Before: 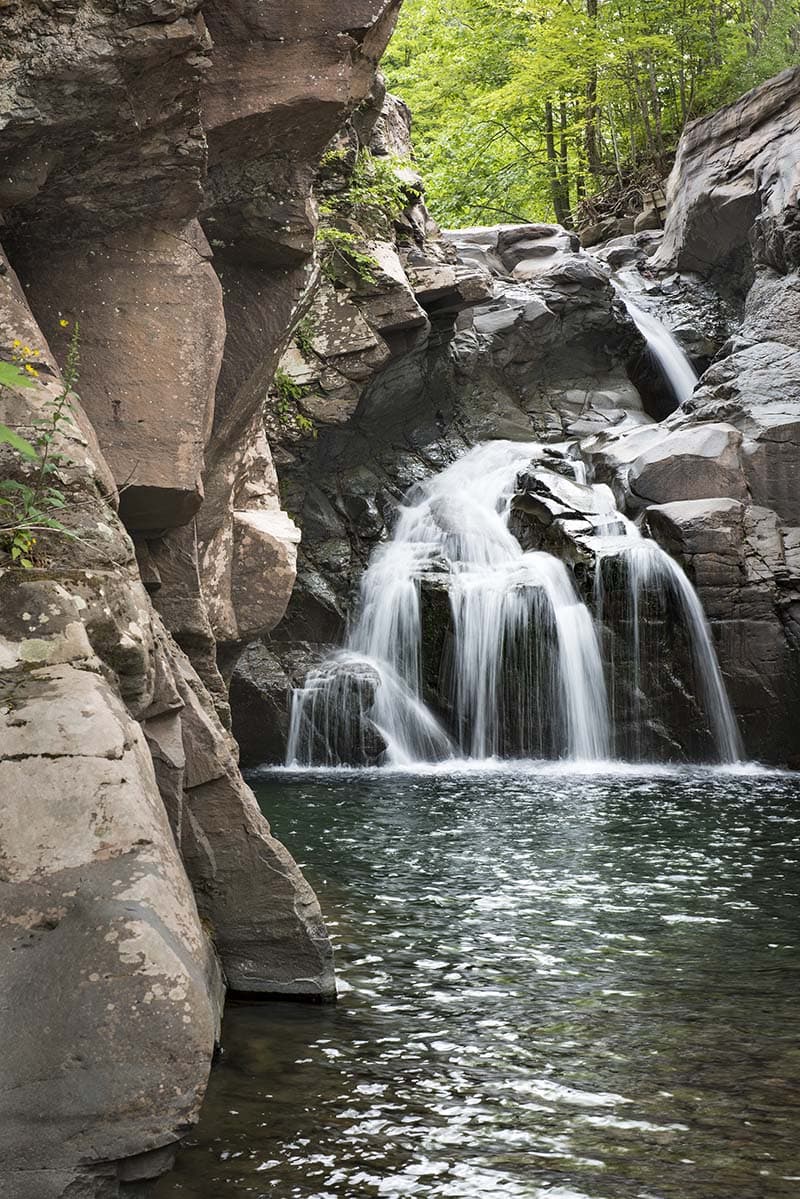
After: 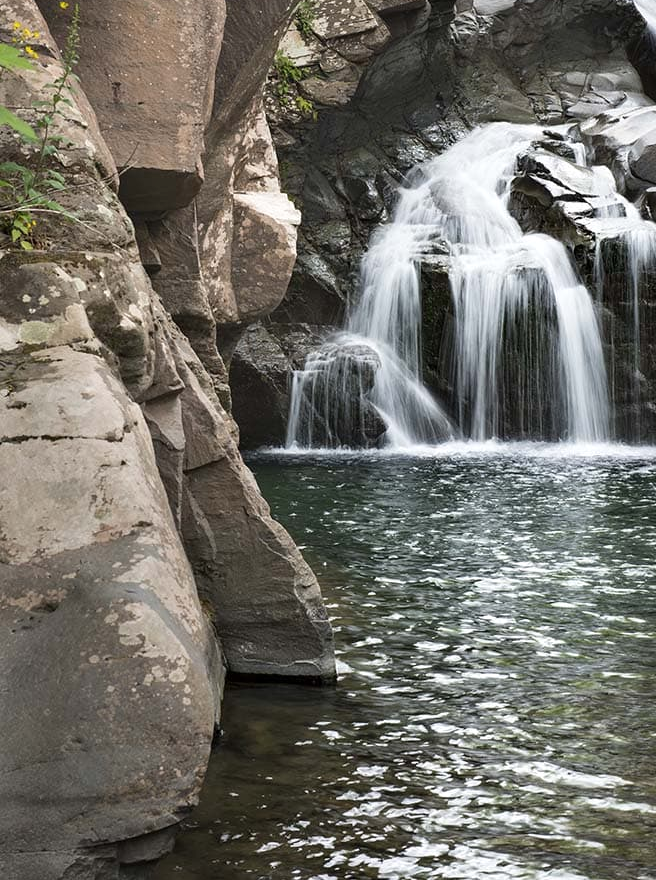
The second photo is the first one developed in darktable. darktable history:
crop: top 26.531%, right 17.959%
shadows and highlights: shadows 12, white point adjustment 1.2, highlights -0.36, soften with gaussian
